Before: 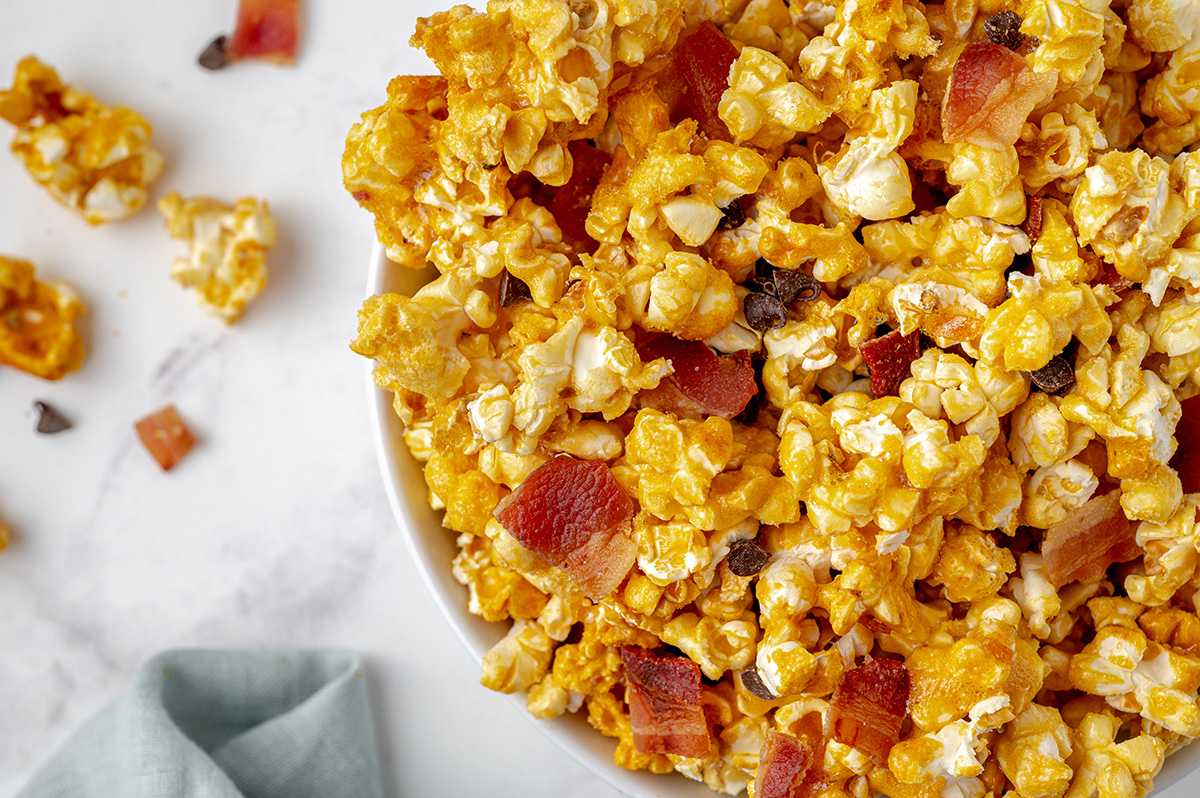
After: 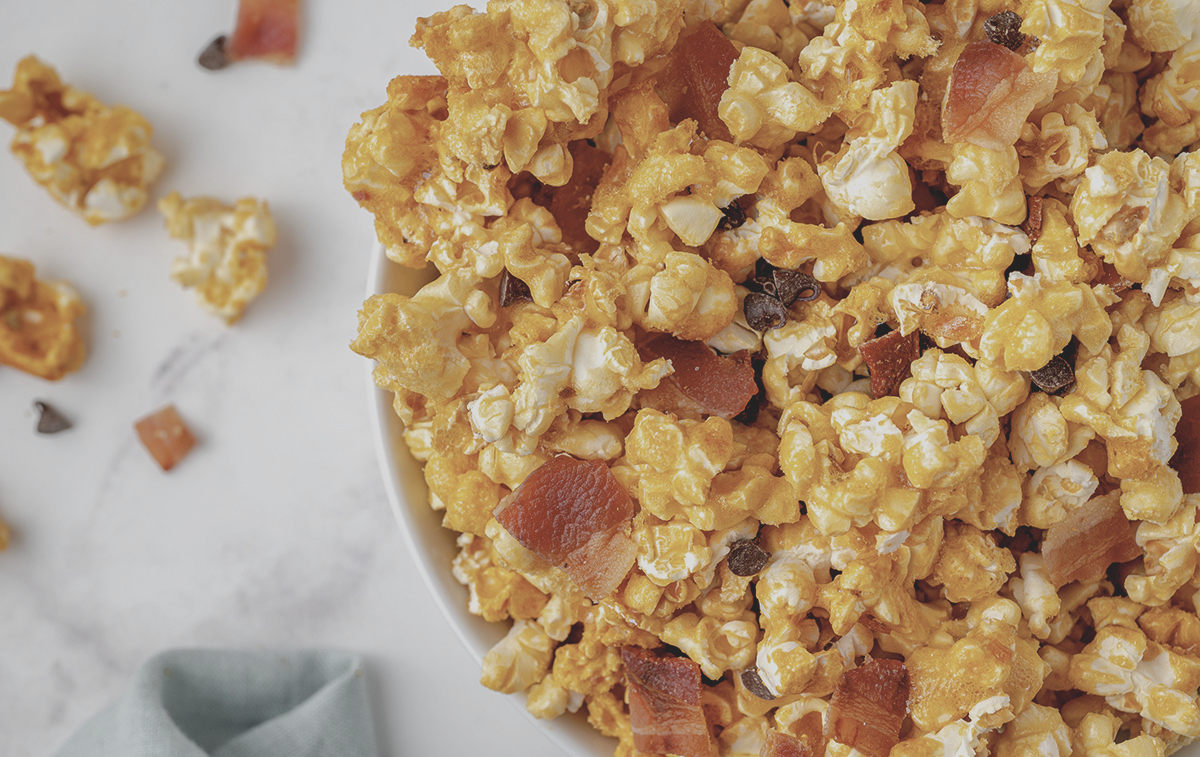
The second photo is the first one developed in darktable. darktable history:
contrast brightness saturation: contrast -0.26, saturation -0.43
crop and rotate: top 0%, bottom 5.097%
